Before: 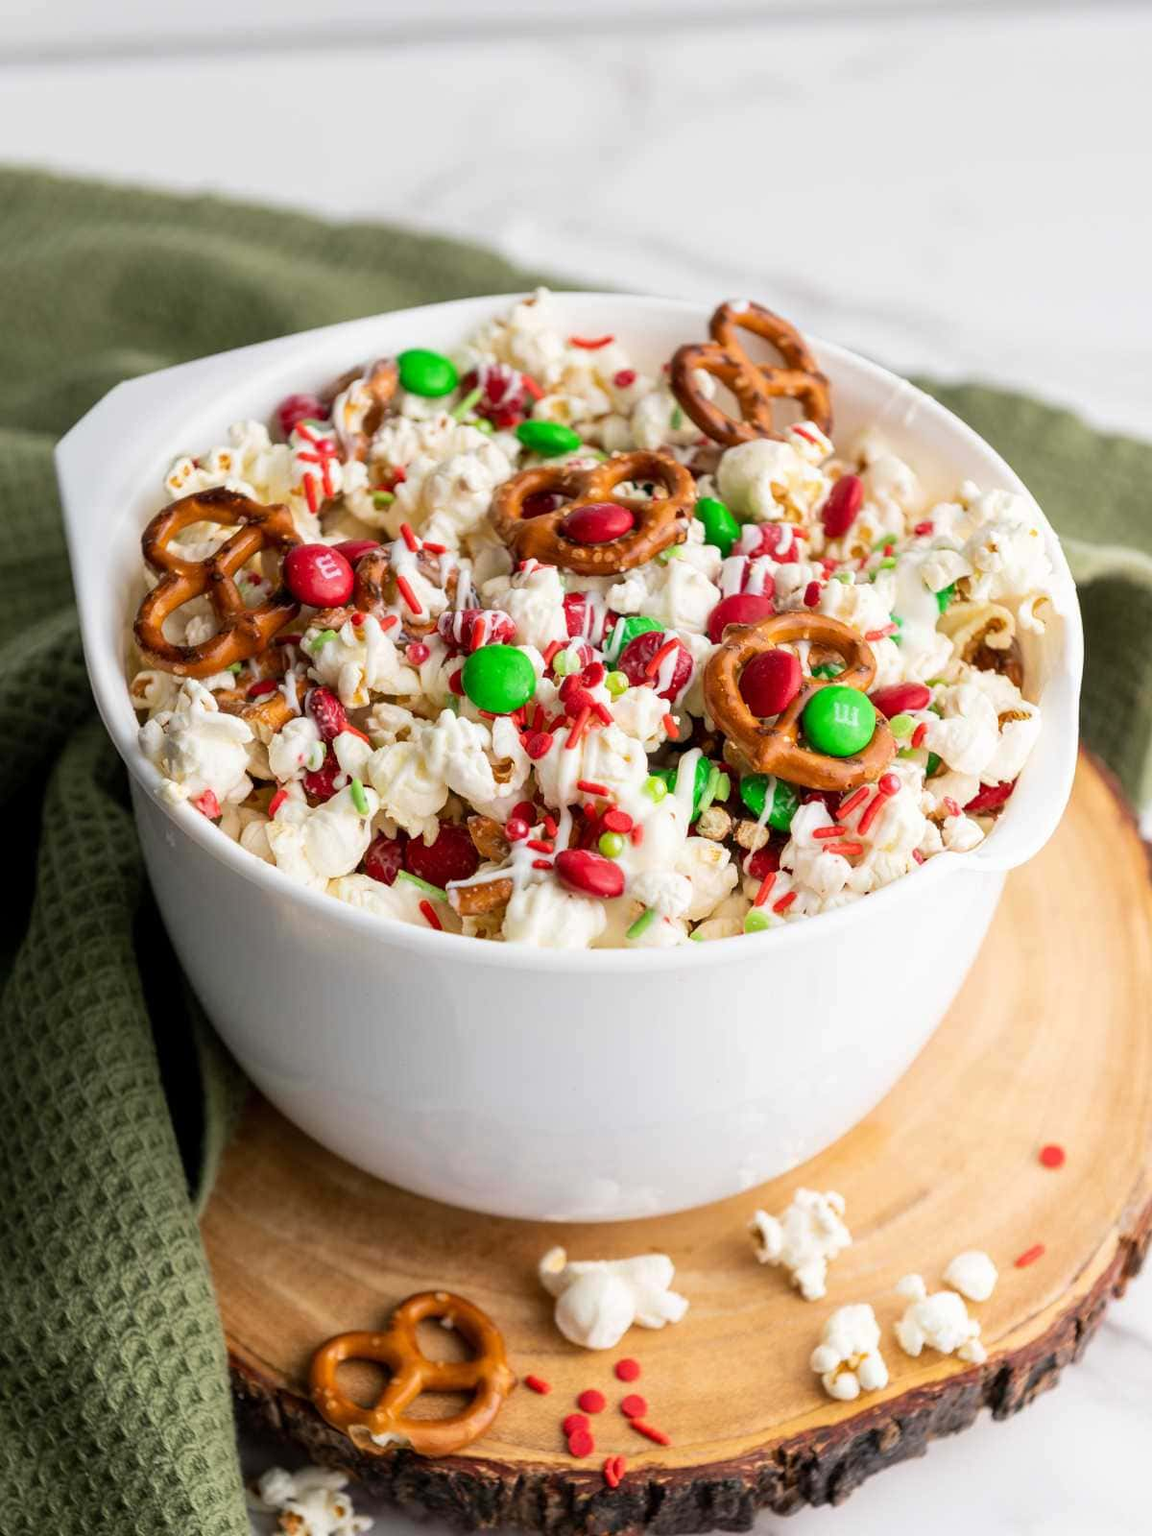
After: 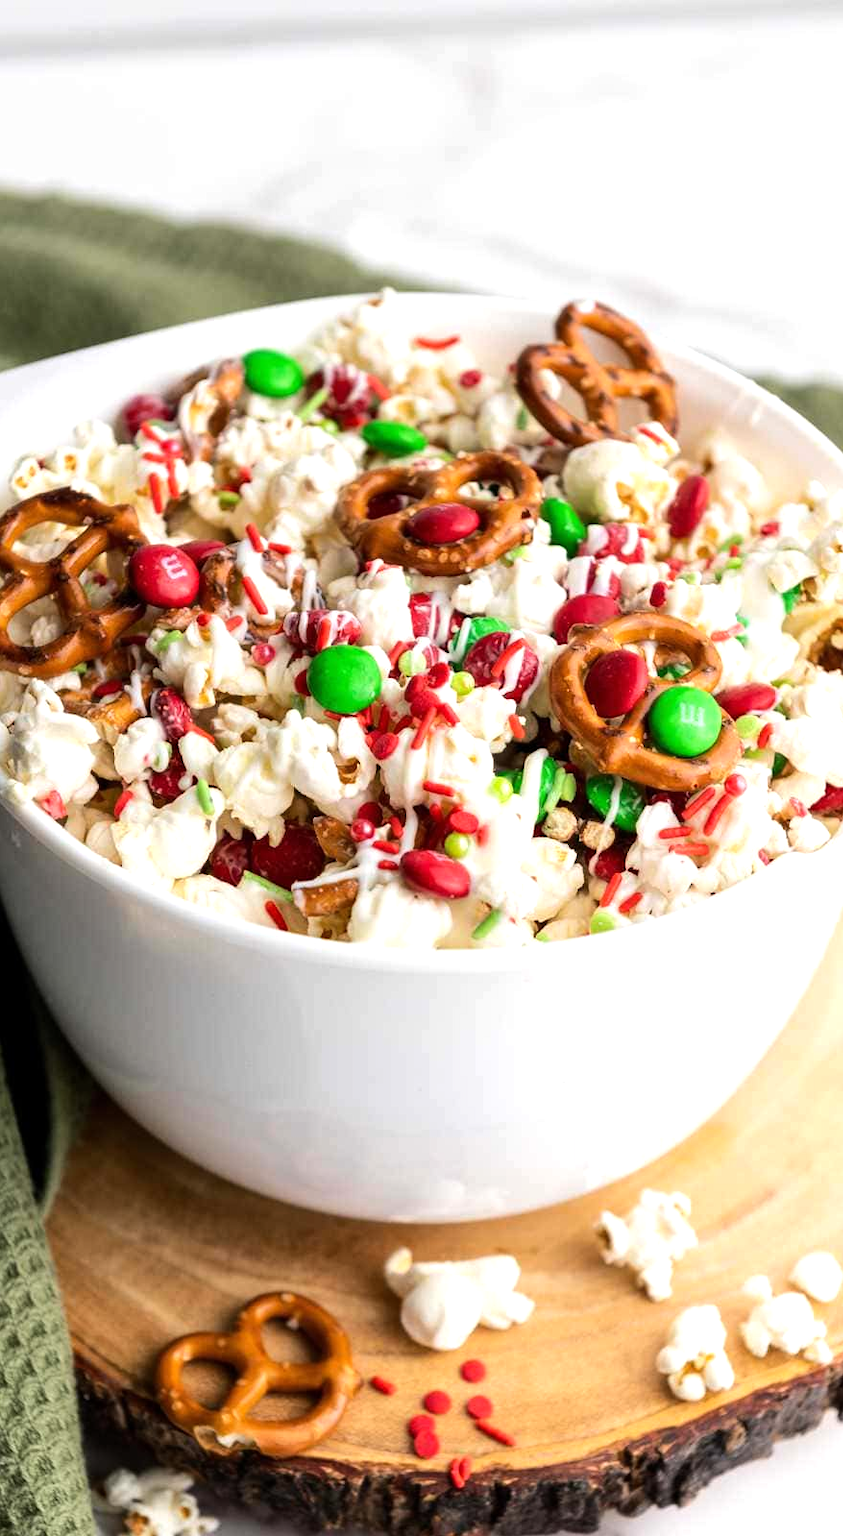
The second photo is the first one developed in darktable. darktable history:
tone equalizer: -8 EV -0.417 EV, -7 EV -0.389 EV, -6 EV -0.333 EV, -5 EV -0.222 EV, -3 EV 0.222 EV, -2 EV 0.333 EV, -1 EV 0.389 EV, +0 EV 0.417 EV, edges refinement/feathering 500, mask exposure compensation -1.25 EV, preserve details no
crop: left 13.443%, right 13.31%
